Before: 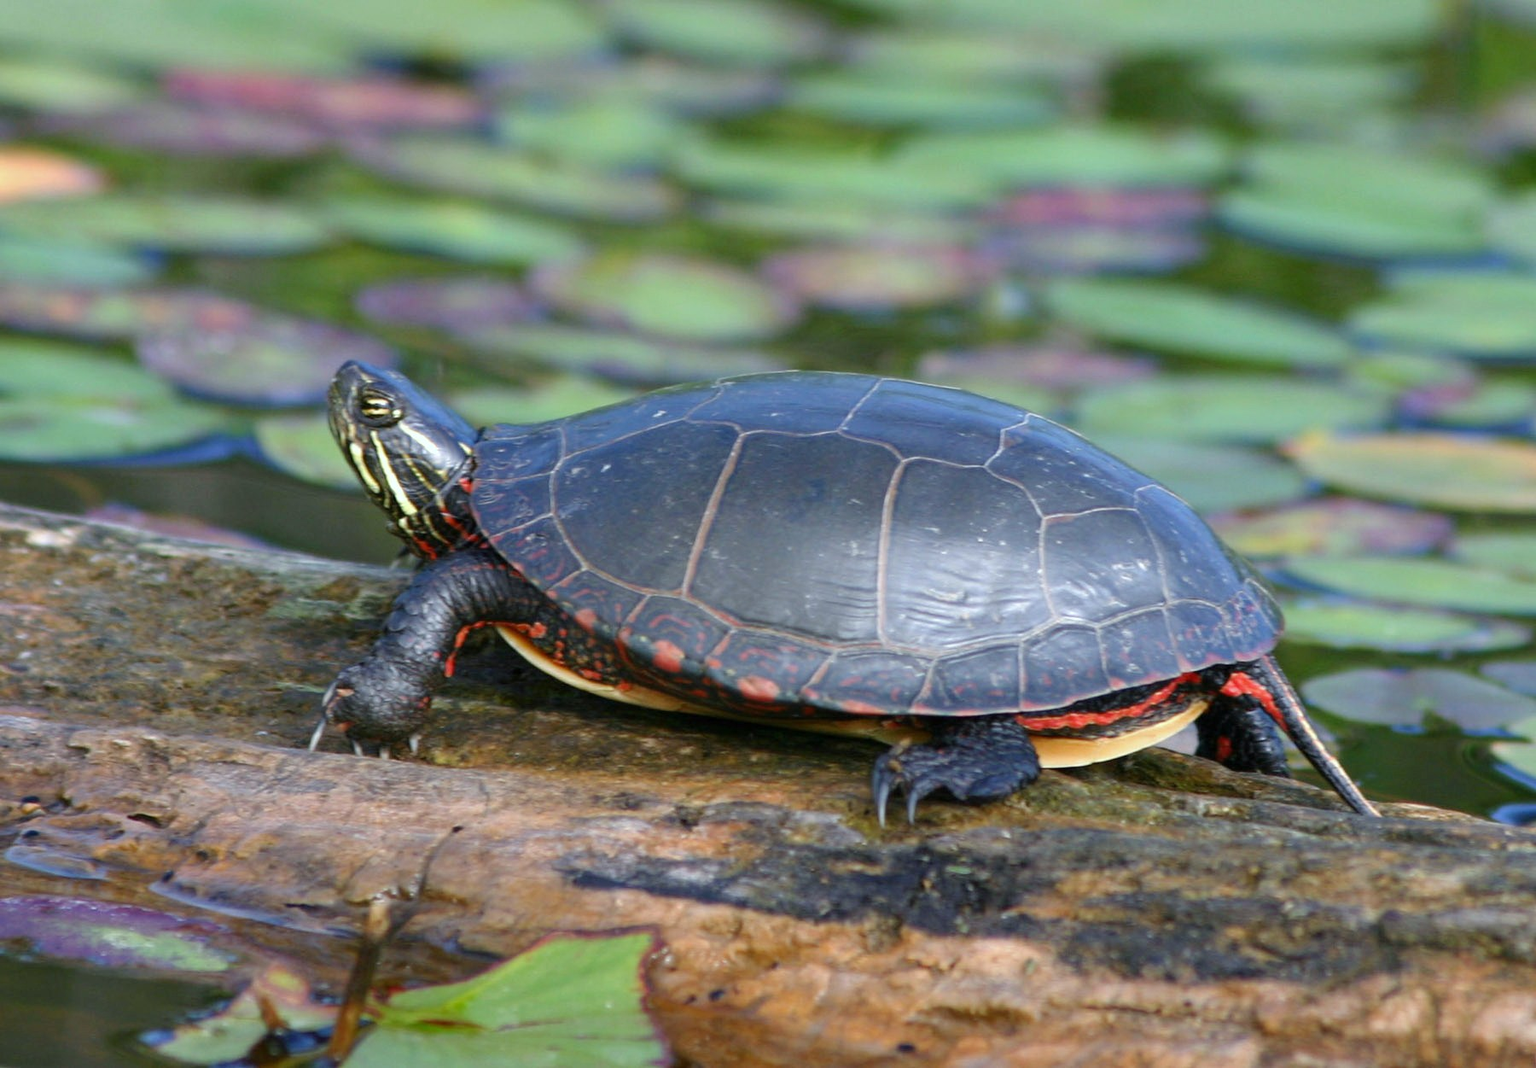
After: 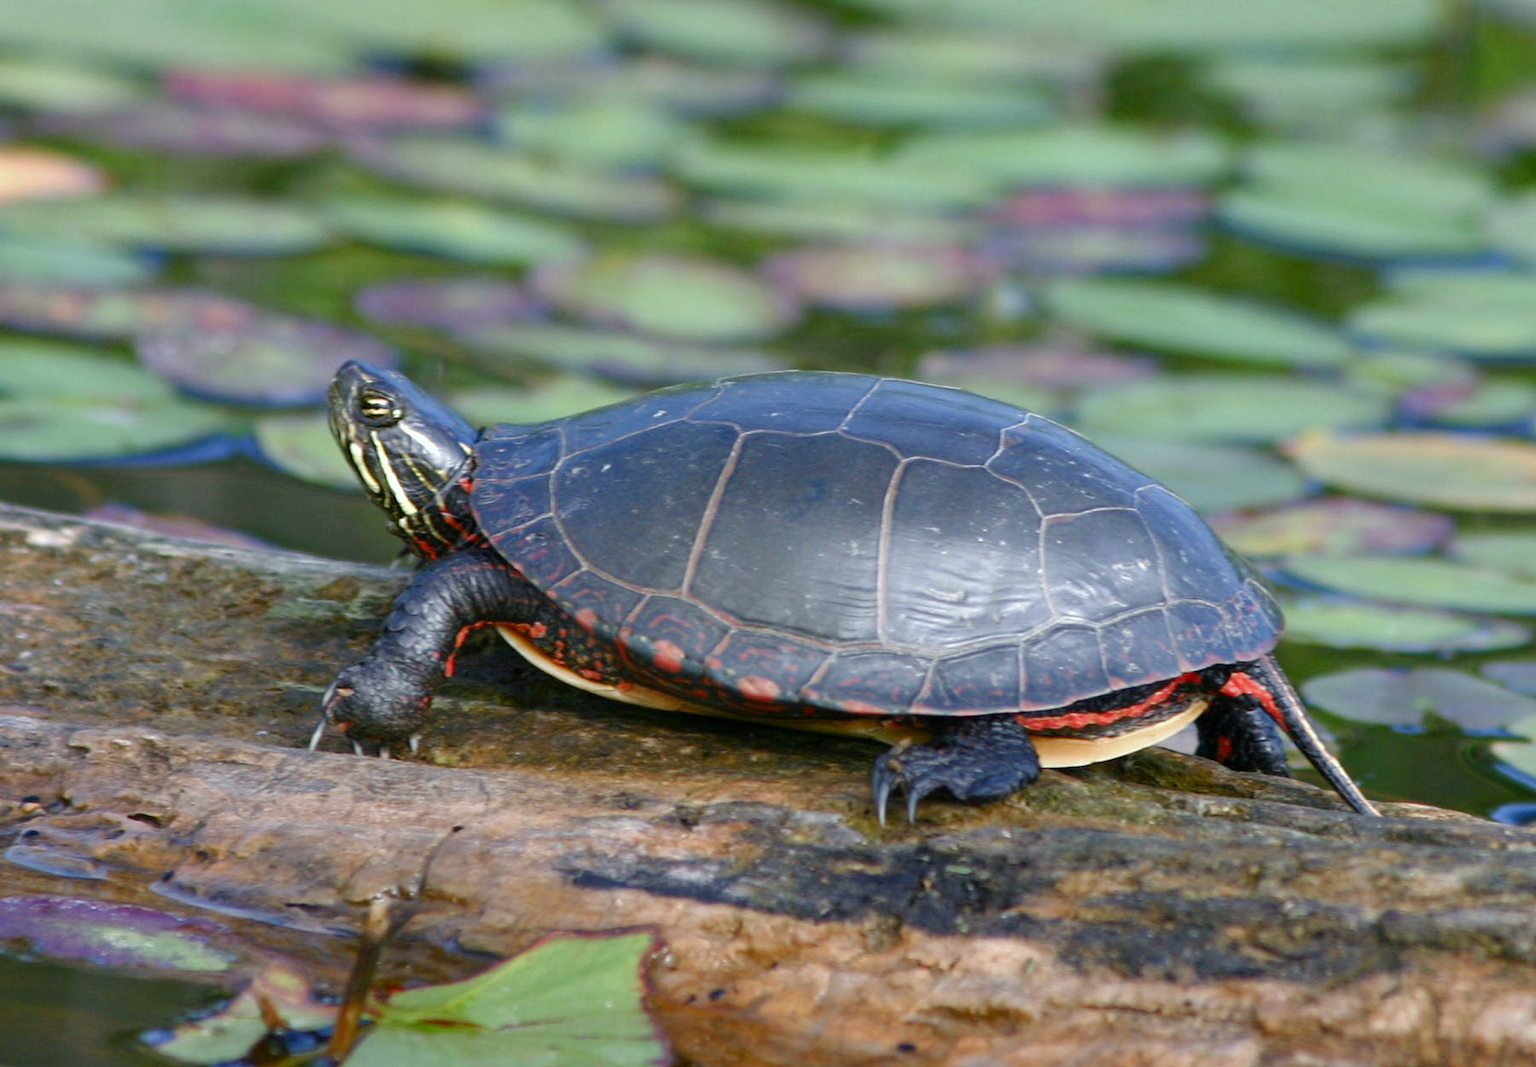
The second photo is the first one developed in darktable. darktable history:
color balance rgb: perceptual saturation grading › global saturation 0.882%, perceptual saturation grading › highlights -31.747%, perceptual saturation grading › mid-tones 5.721%, perceptual saturation grading › shadows 18.165%
exposure: compensate exposure bias true, compensate highlight preservation false
